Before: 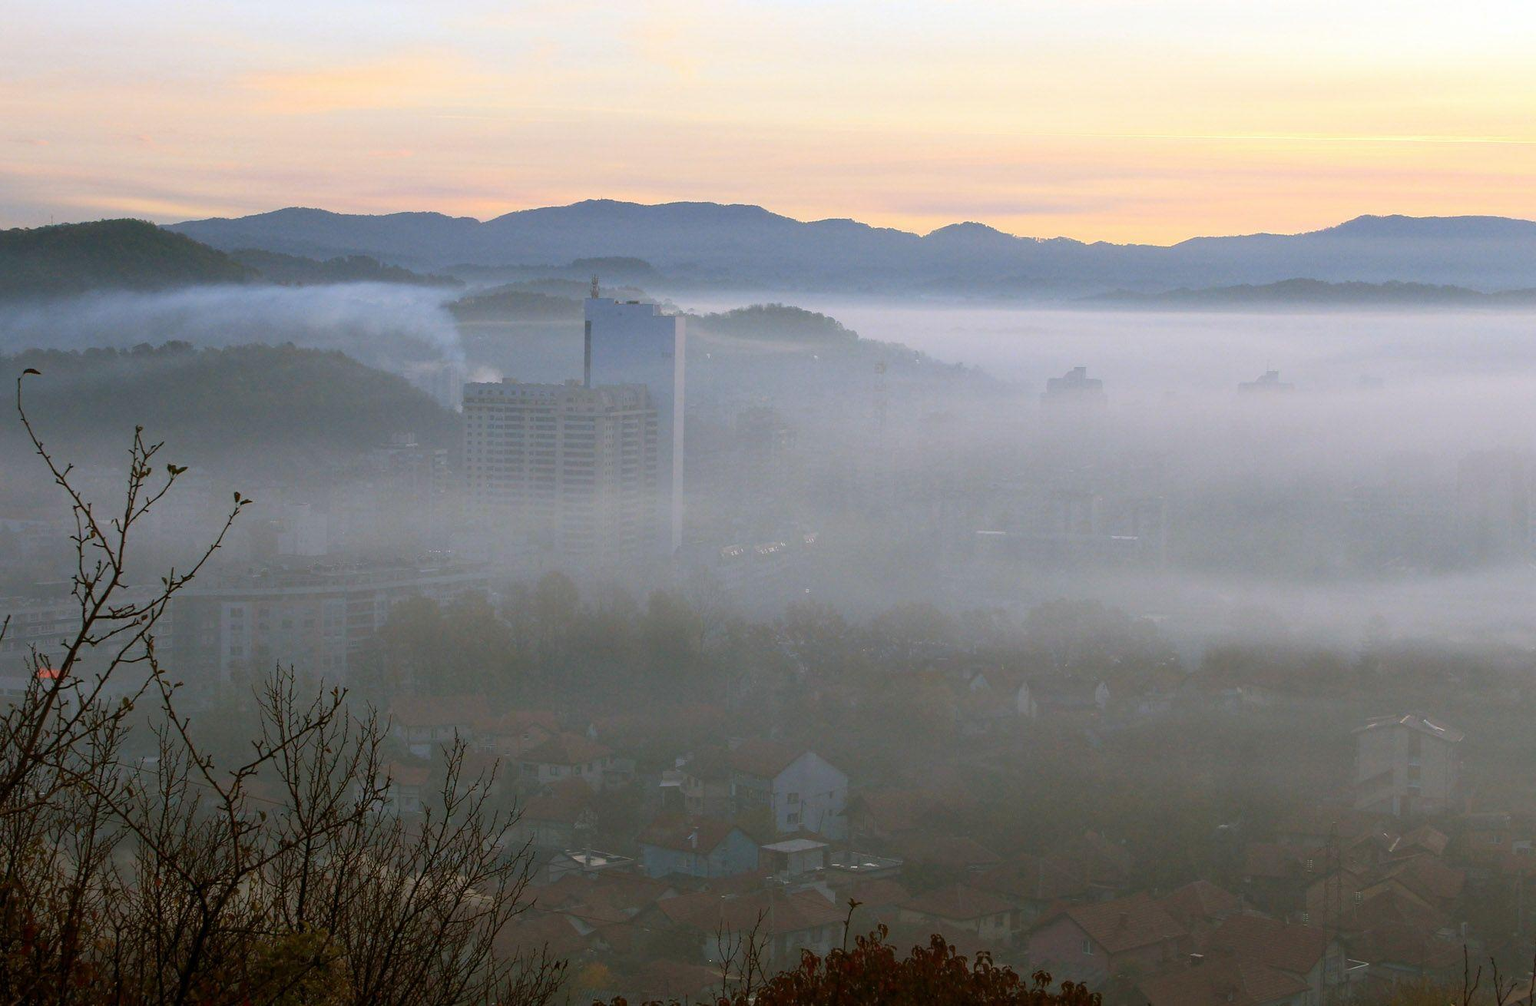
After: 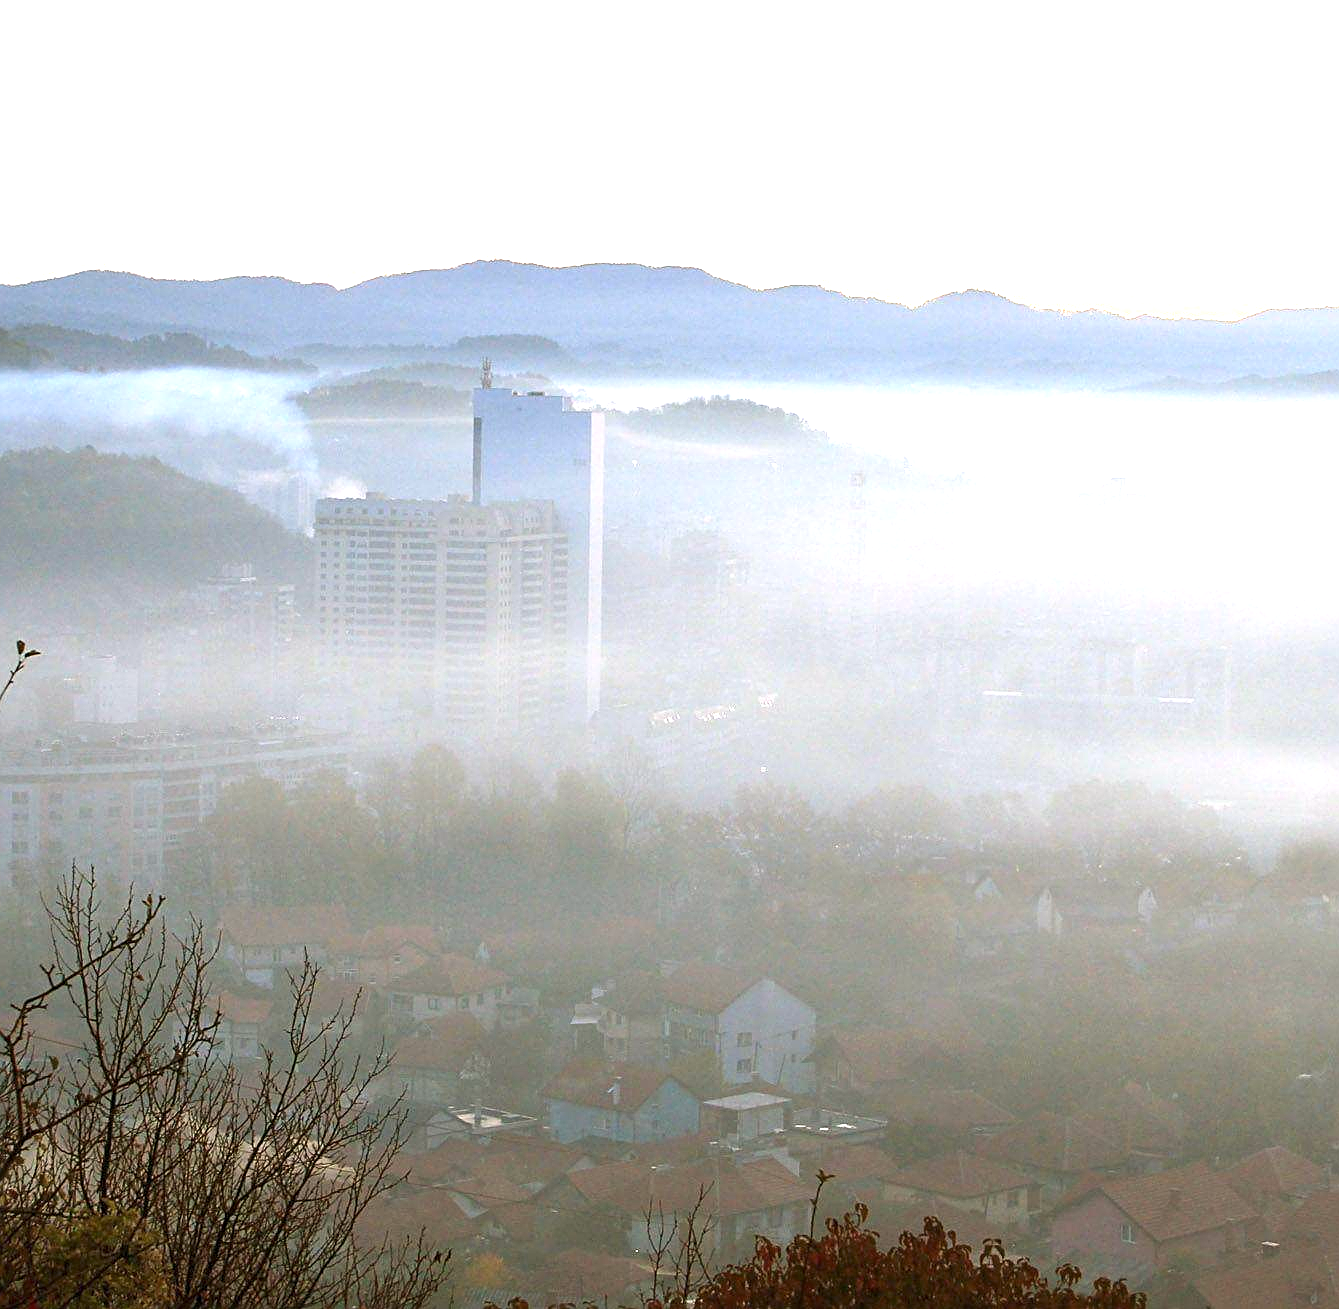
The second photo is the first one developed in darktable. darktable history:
crop and rotate: left 14.414%, right 18.636%
sharpen: on, module defaults
exposure: black level correction 0, exposure 1.485 EV, compensate highlight preservation false
color calibration: x 0.342, y 0.355, temperature 5144.94 K
